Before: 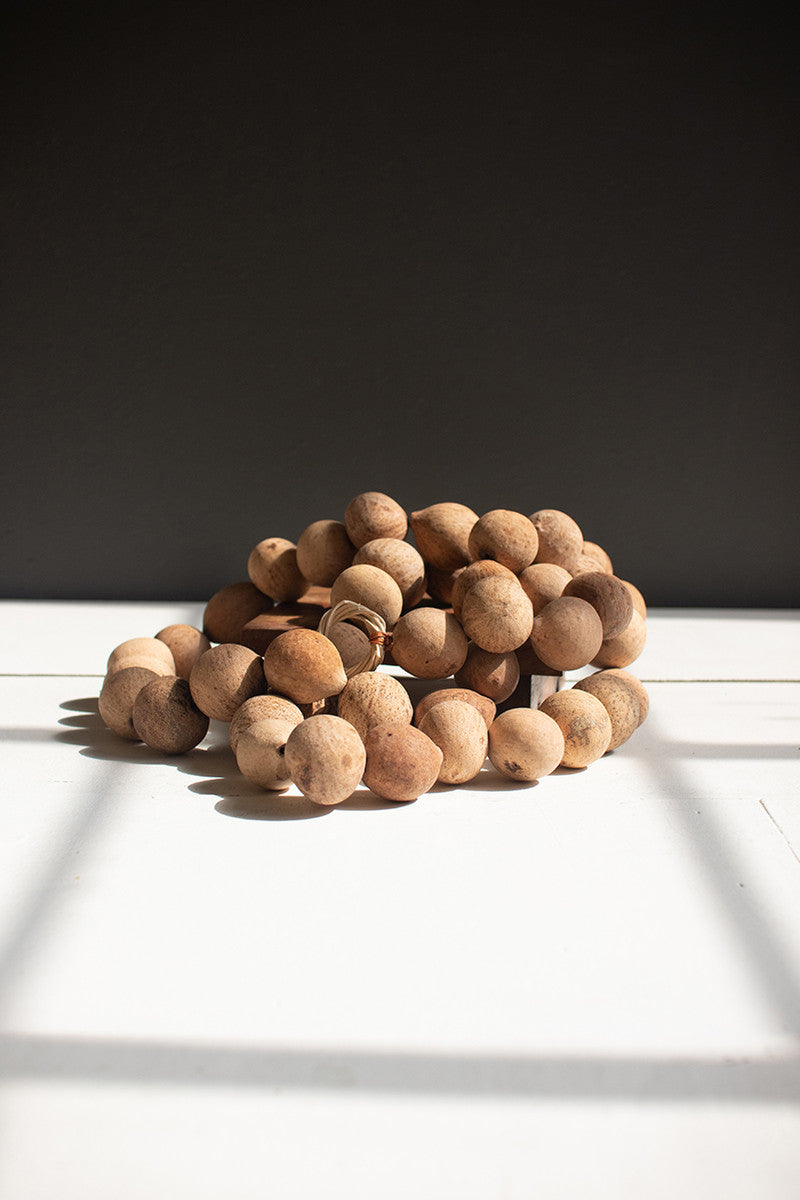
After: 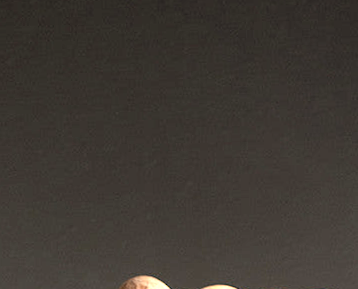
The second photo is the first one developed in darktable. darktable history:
exposure: exposure 1 EV, compensate highlight preservation false
crop: left 28.64%, top 16.832%, right 26.637%, bottom 58.055%
levels: levels [0.073, 0.497, 0.972]
rotate and perspective: rotation -1°, crop left 0.011, crop right 0.989, crop top 0.025, crop bottom 0.975
